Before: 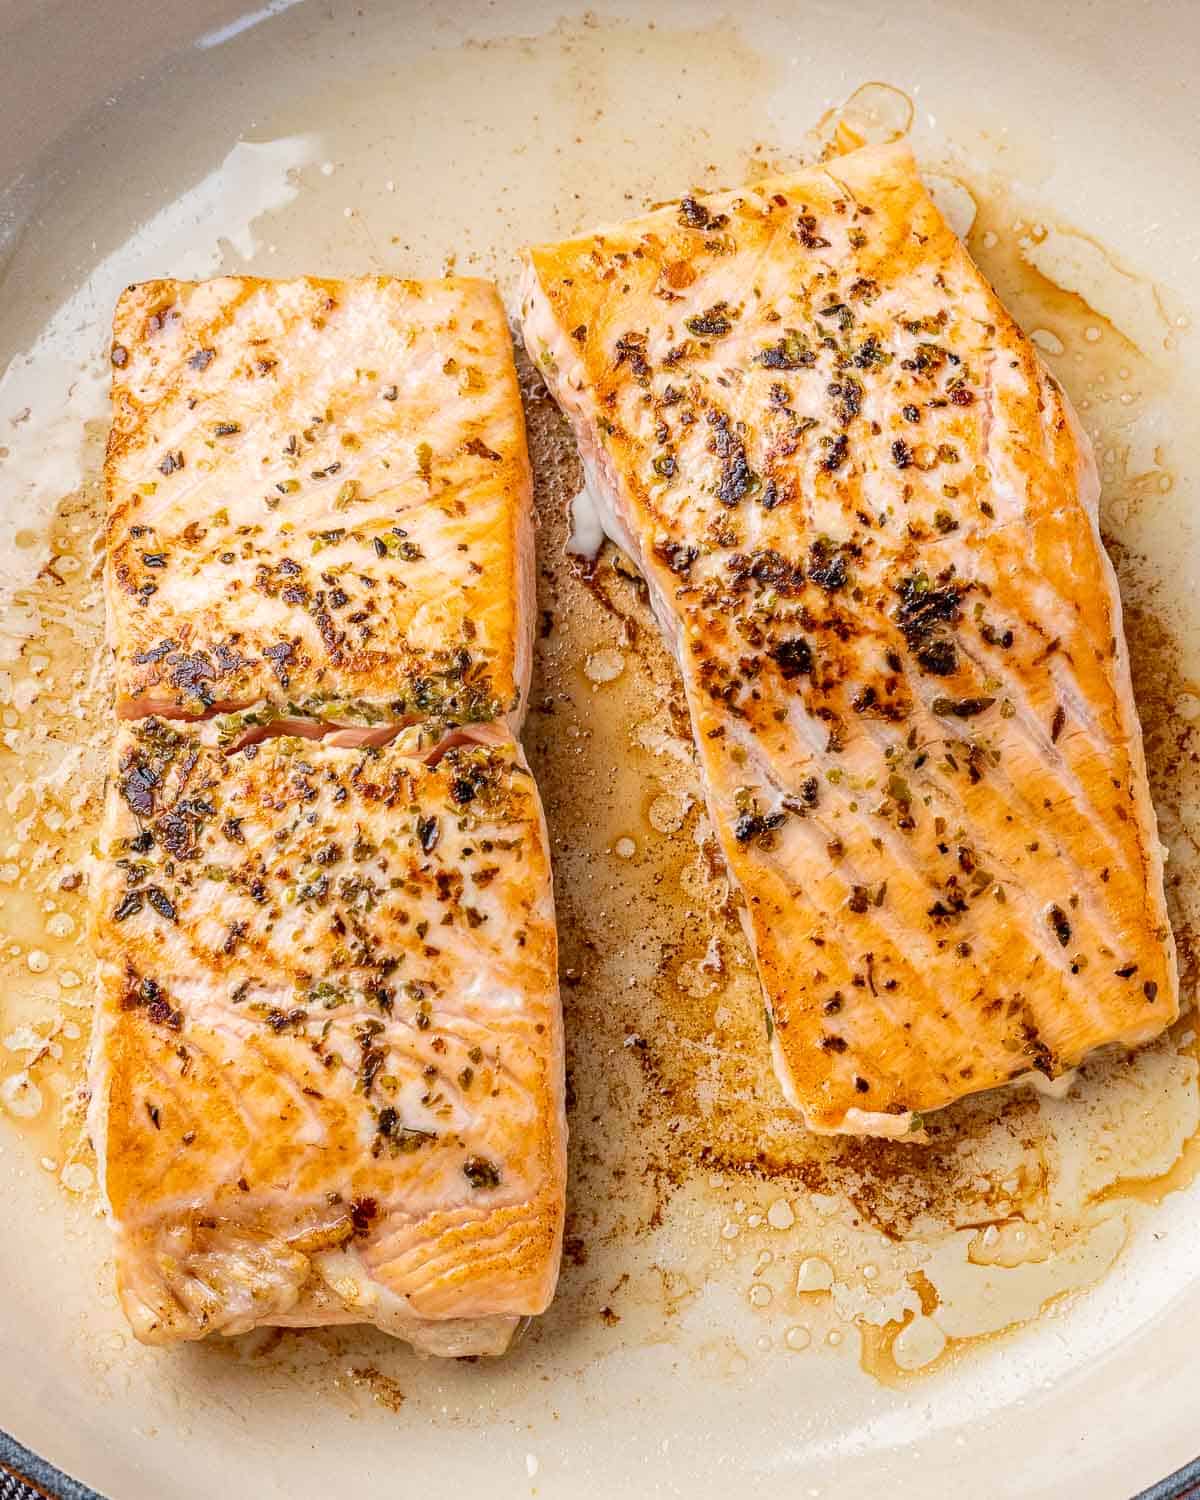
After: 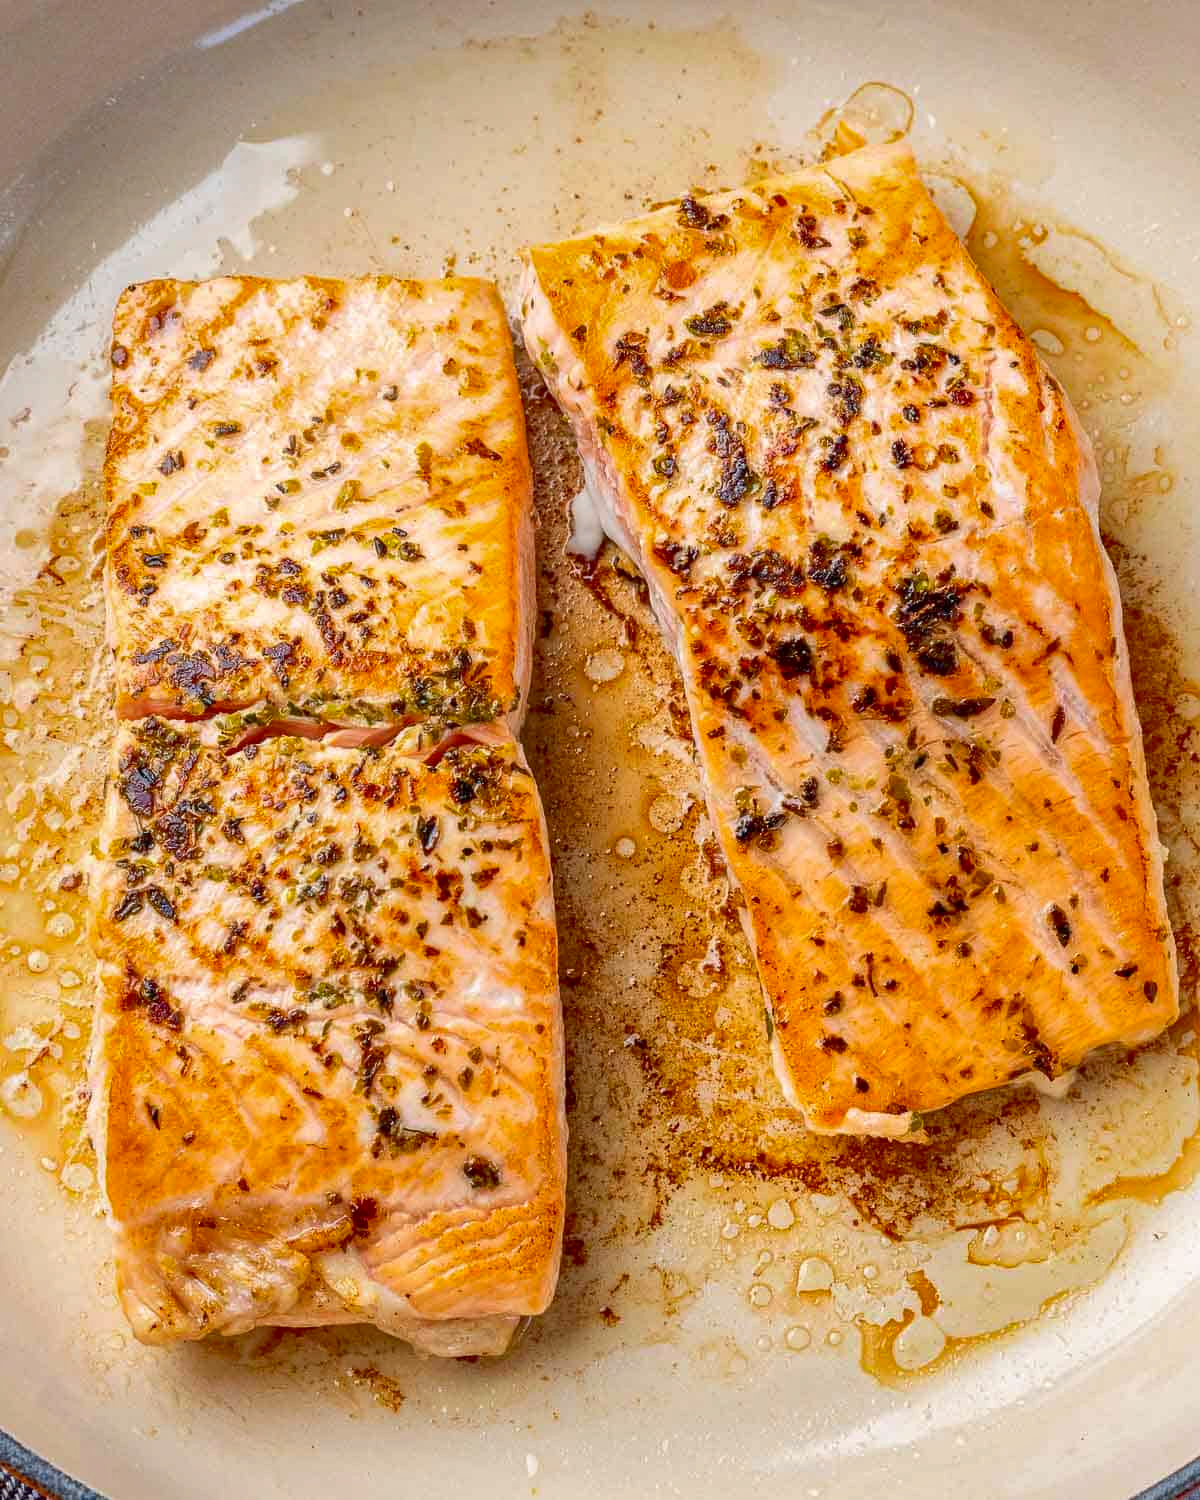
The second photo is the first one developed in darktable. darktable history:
shadows and highlights: on, module defaults
contrast brightness saturation: contrast 0.13, brightness -0.05, saturation 0.16
